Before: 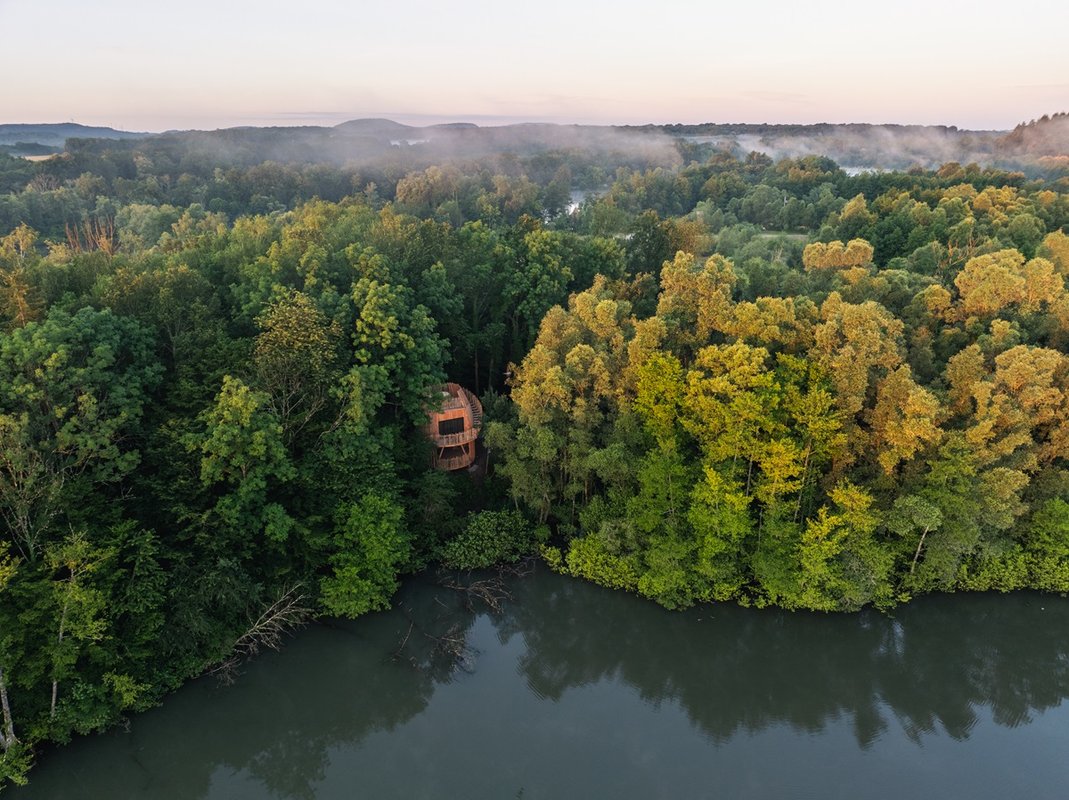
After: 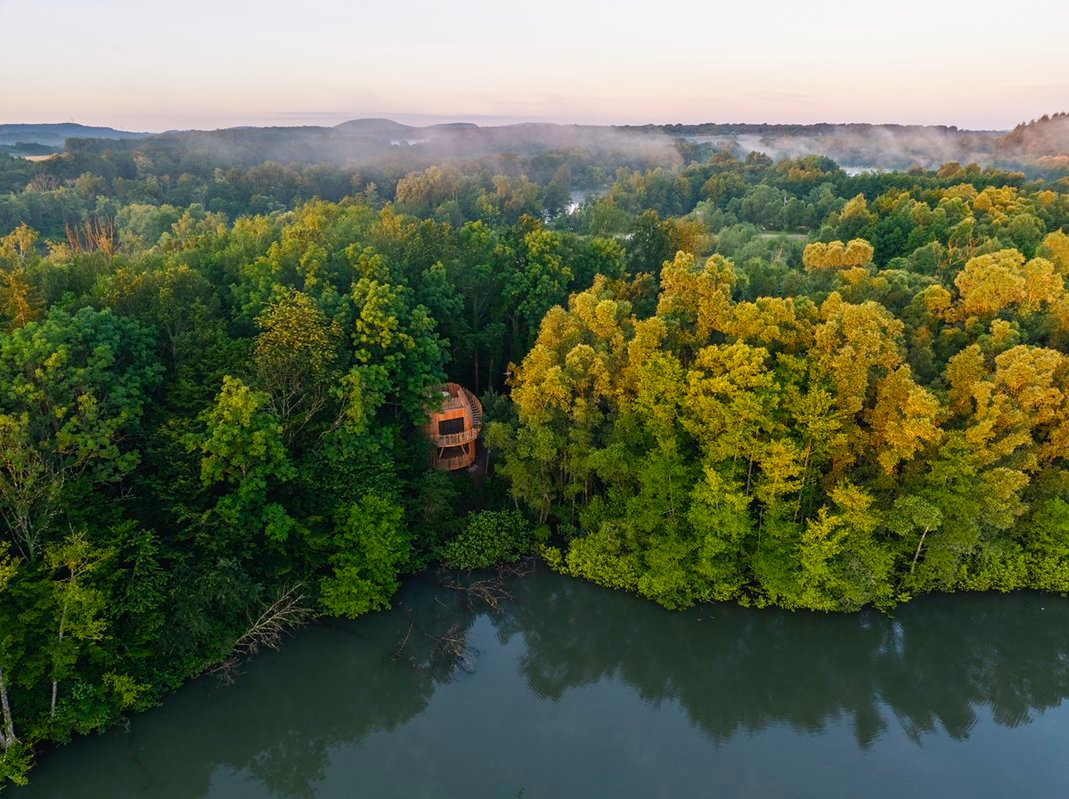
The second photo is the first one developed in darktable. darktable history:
crop: bottom 0.073%
color balance rgb: linear chroma grading › global chroma 9.747%, perceptual saturation grading › global saturation 20%, perceptual saturation grading › highlights -24.848%, perceptual saturation grading › shadows 25.979%, global vibrance 20%
